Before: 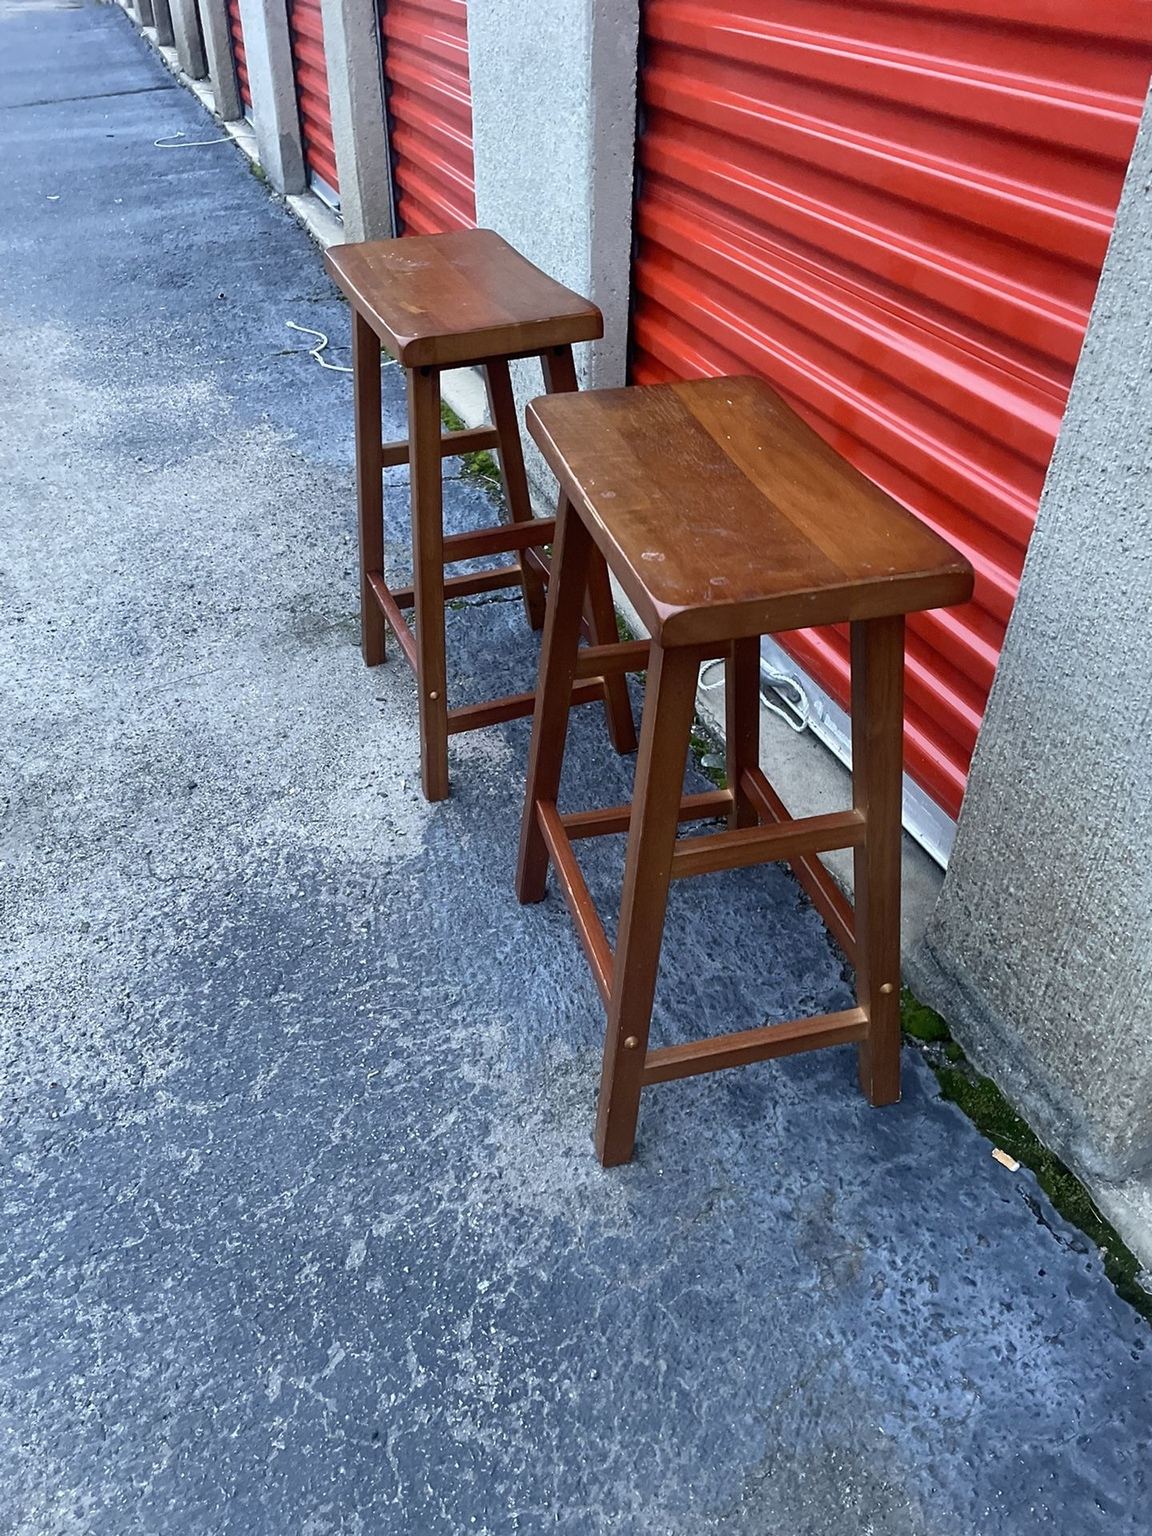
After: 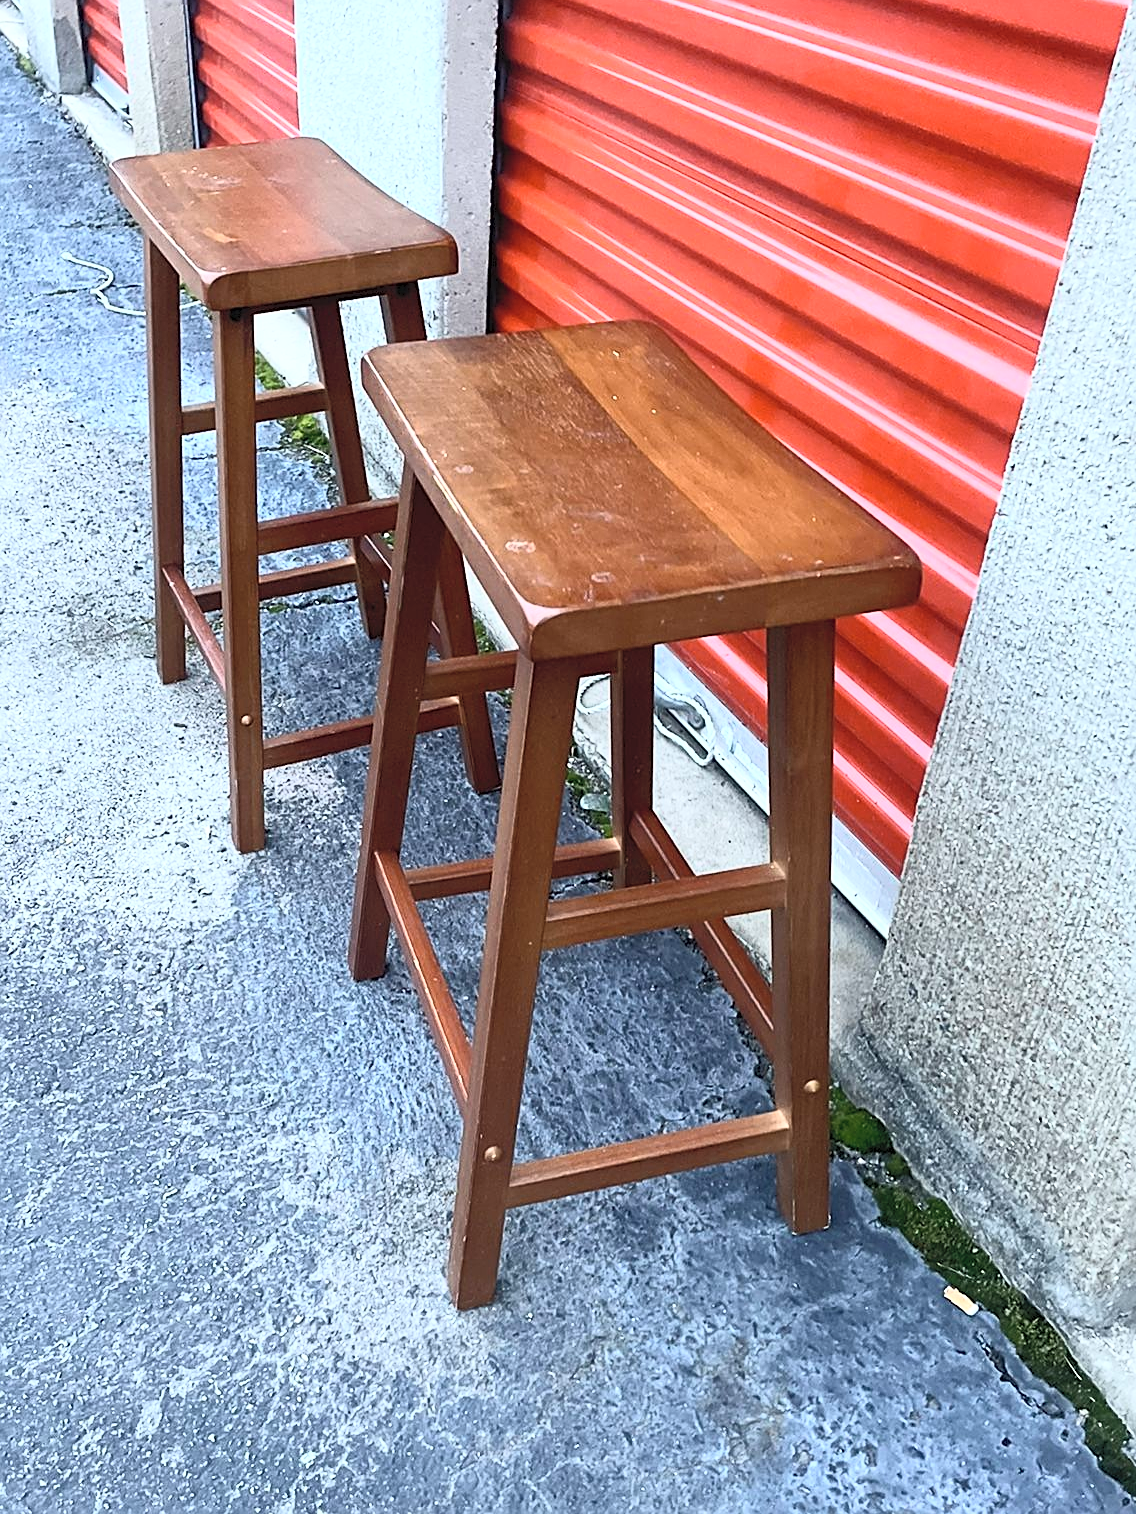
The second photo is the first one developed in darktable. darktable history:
crop and rotate: left 20.62%, top 7.786%, right 0.474%, bottom 13.336%
contrast brightness saturation: contrast 0.379, brightness 0.527
sharpen: on, module defaults
shadows and highlights: shadows 13.02, white point adjustment 1.17, highlights -2.08, soften with gaussian
